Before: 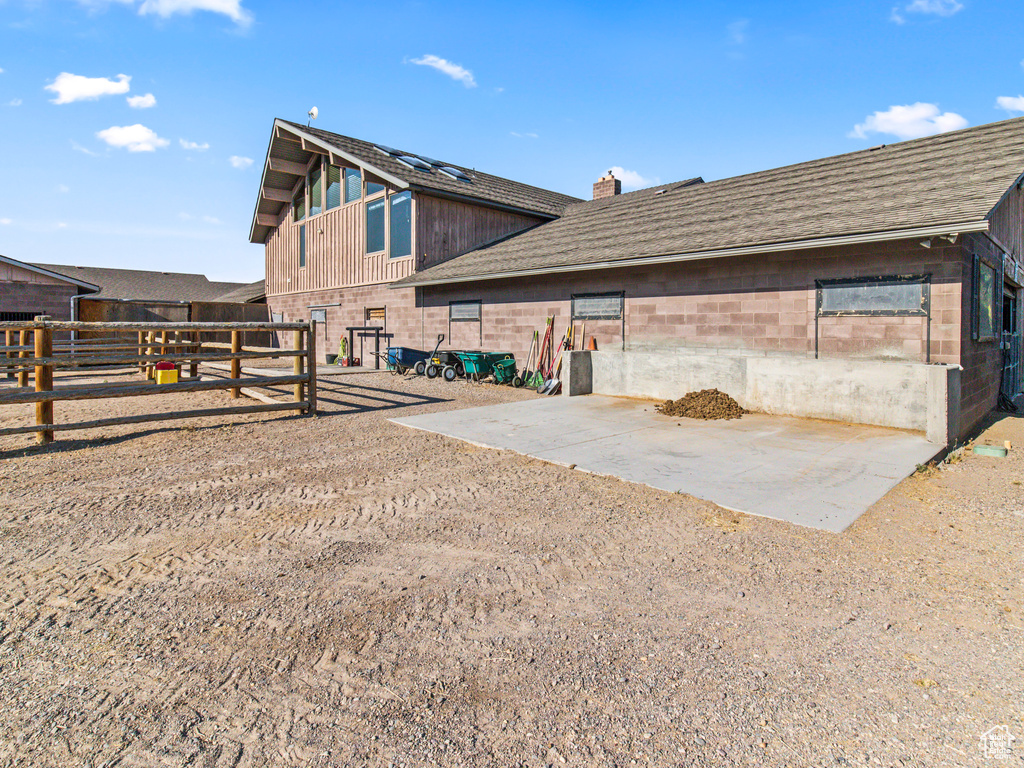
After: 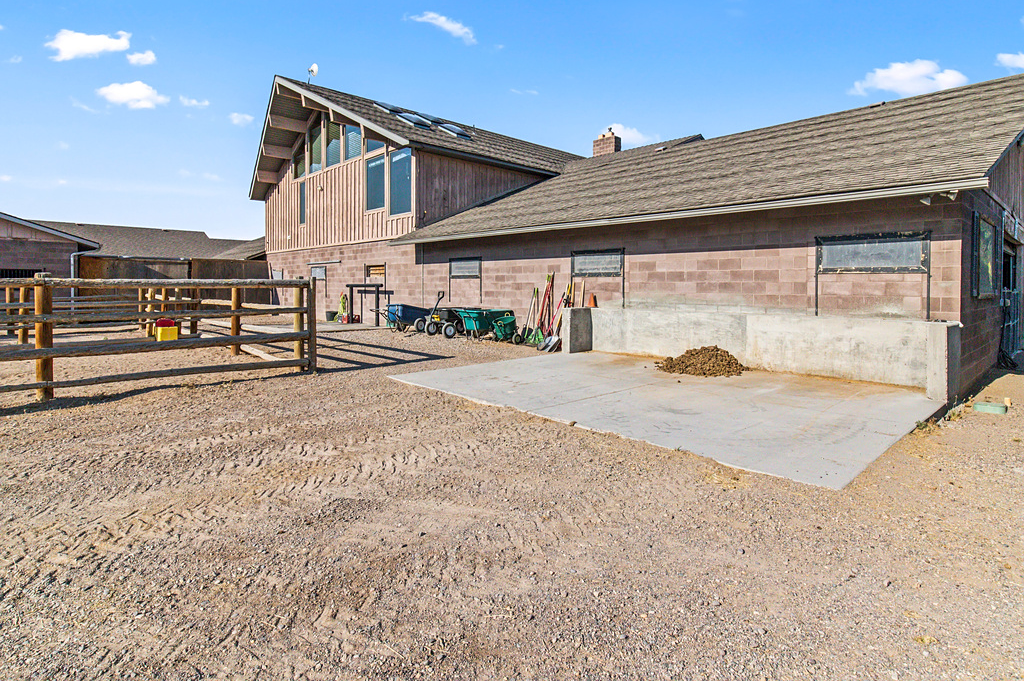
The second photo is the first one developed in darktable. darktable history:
sharpen: radius 1.254, amount 0.297, threshold 0.078
crop and rotate: top 5.613%, bottom 5.63%
